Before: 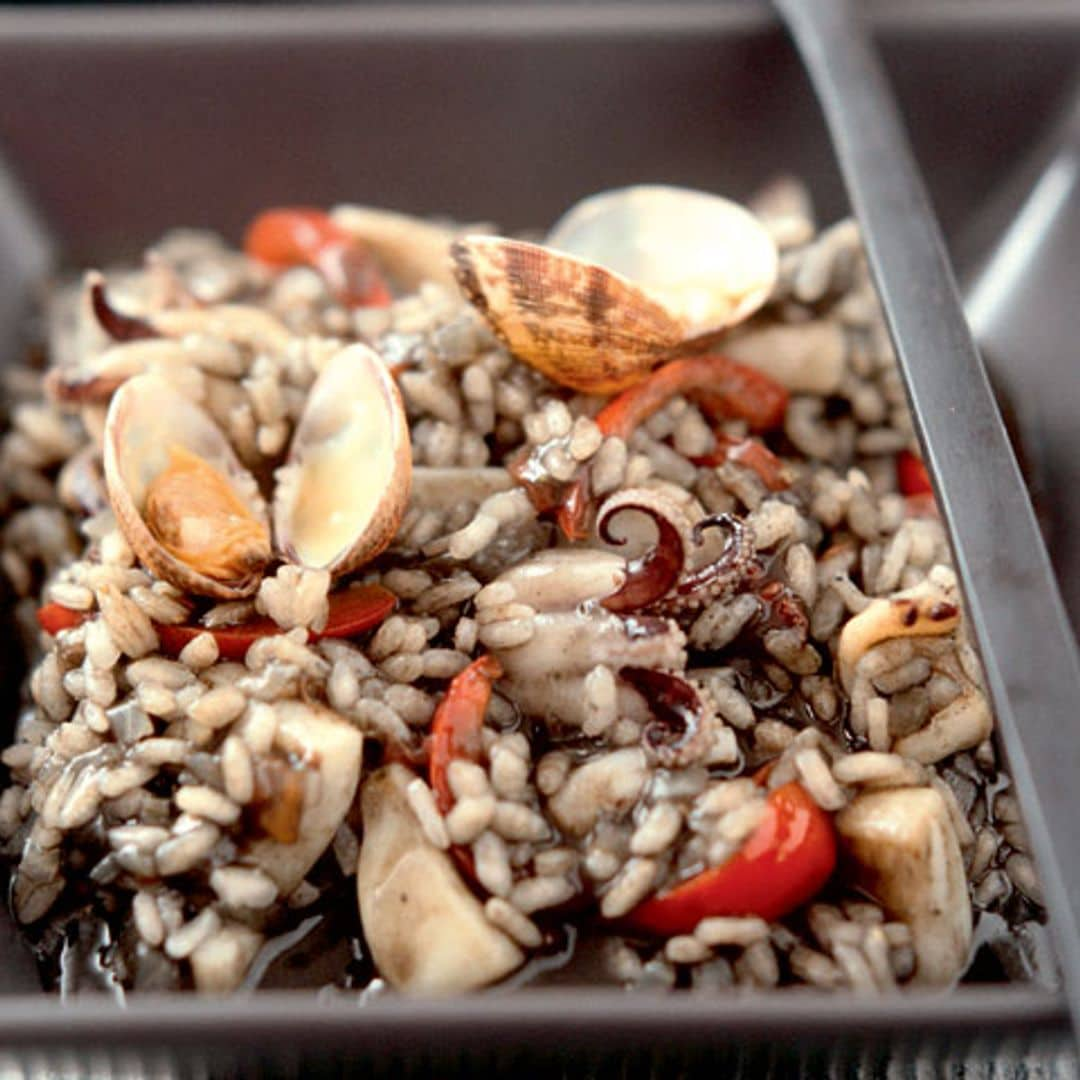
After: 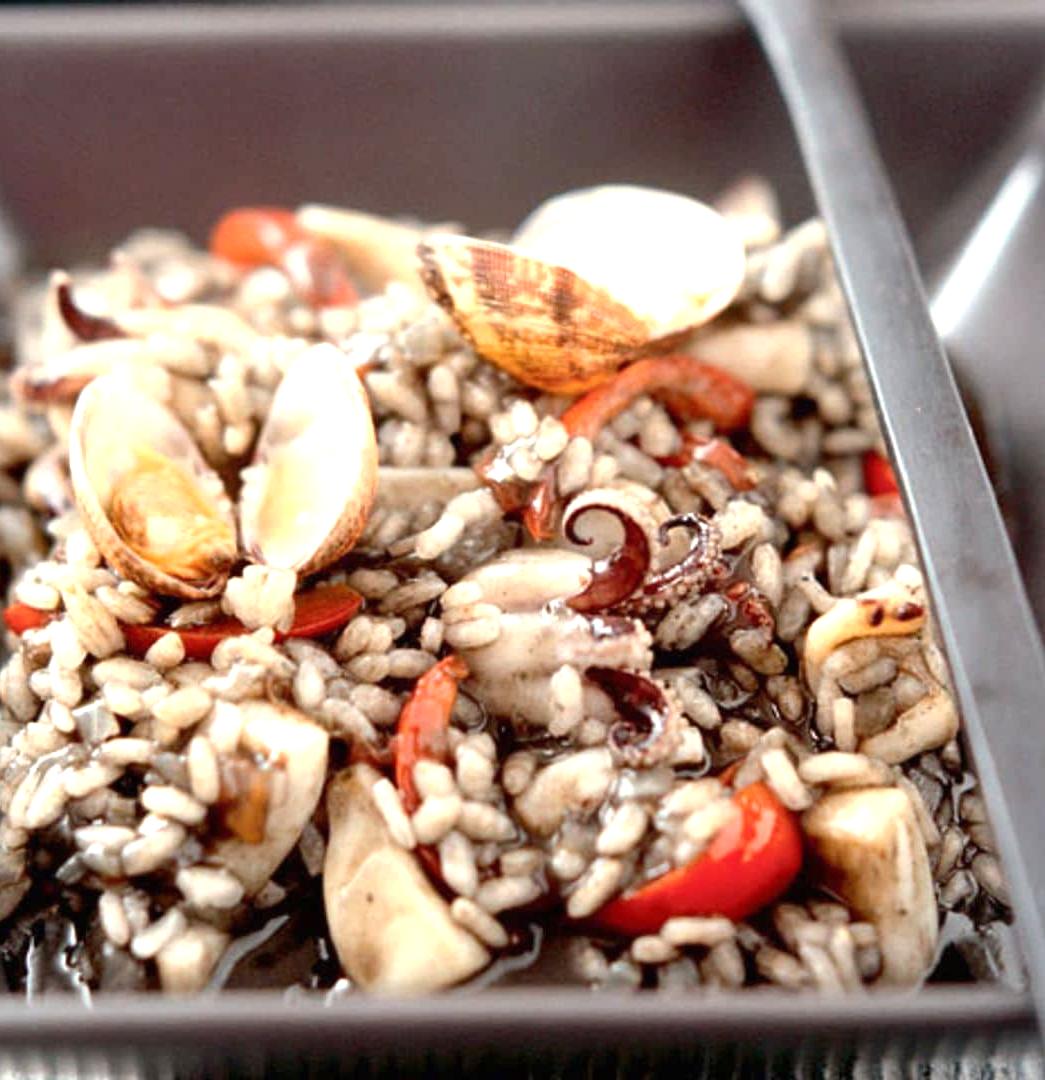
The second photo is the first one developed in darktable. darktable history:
exposure: black level correction 0, exposure 0.698 EV, compensate highlight preservation false
crop and rotate: left 3.174%
tone equalizer: edges refinement/feathering 500, mask exposure compensation -1.57 EV, preserve details no
